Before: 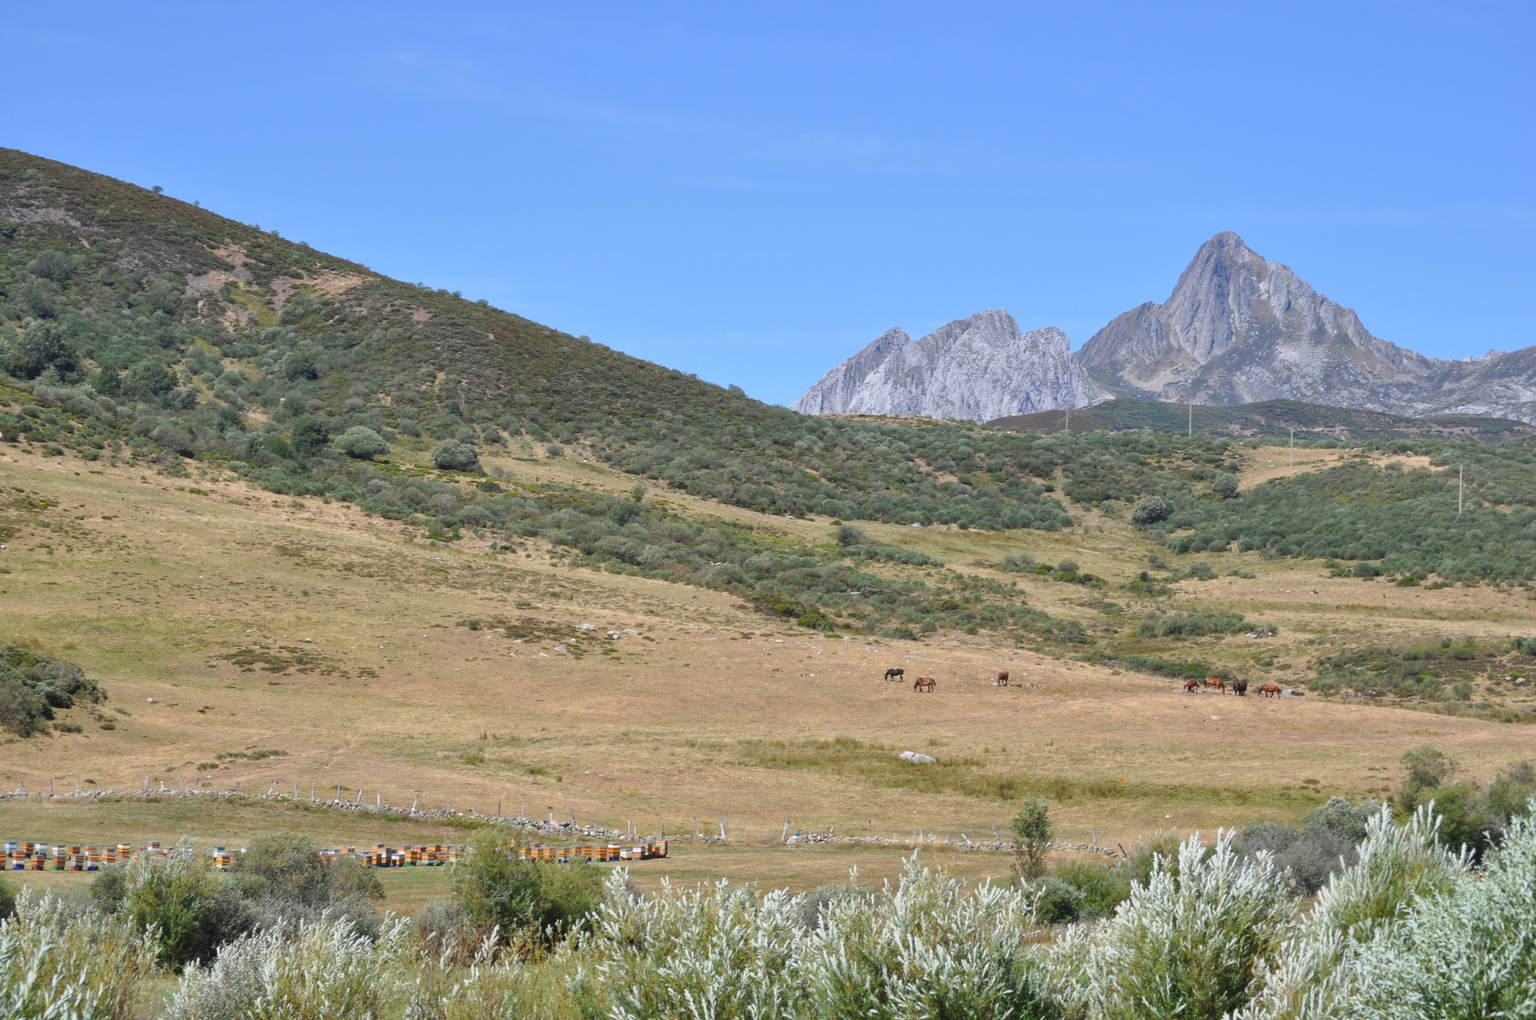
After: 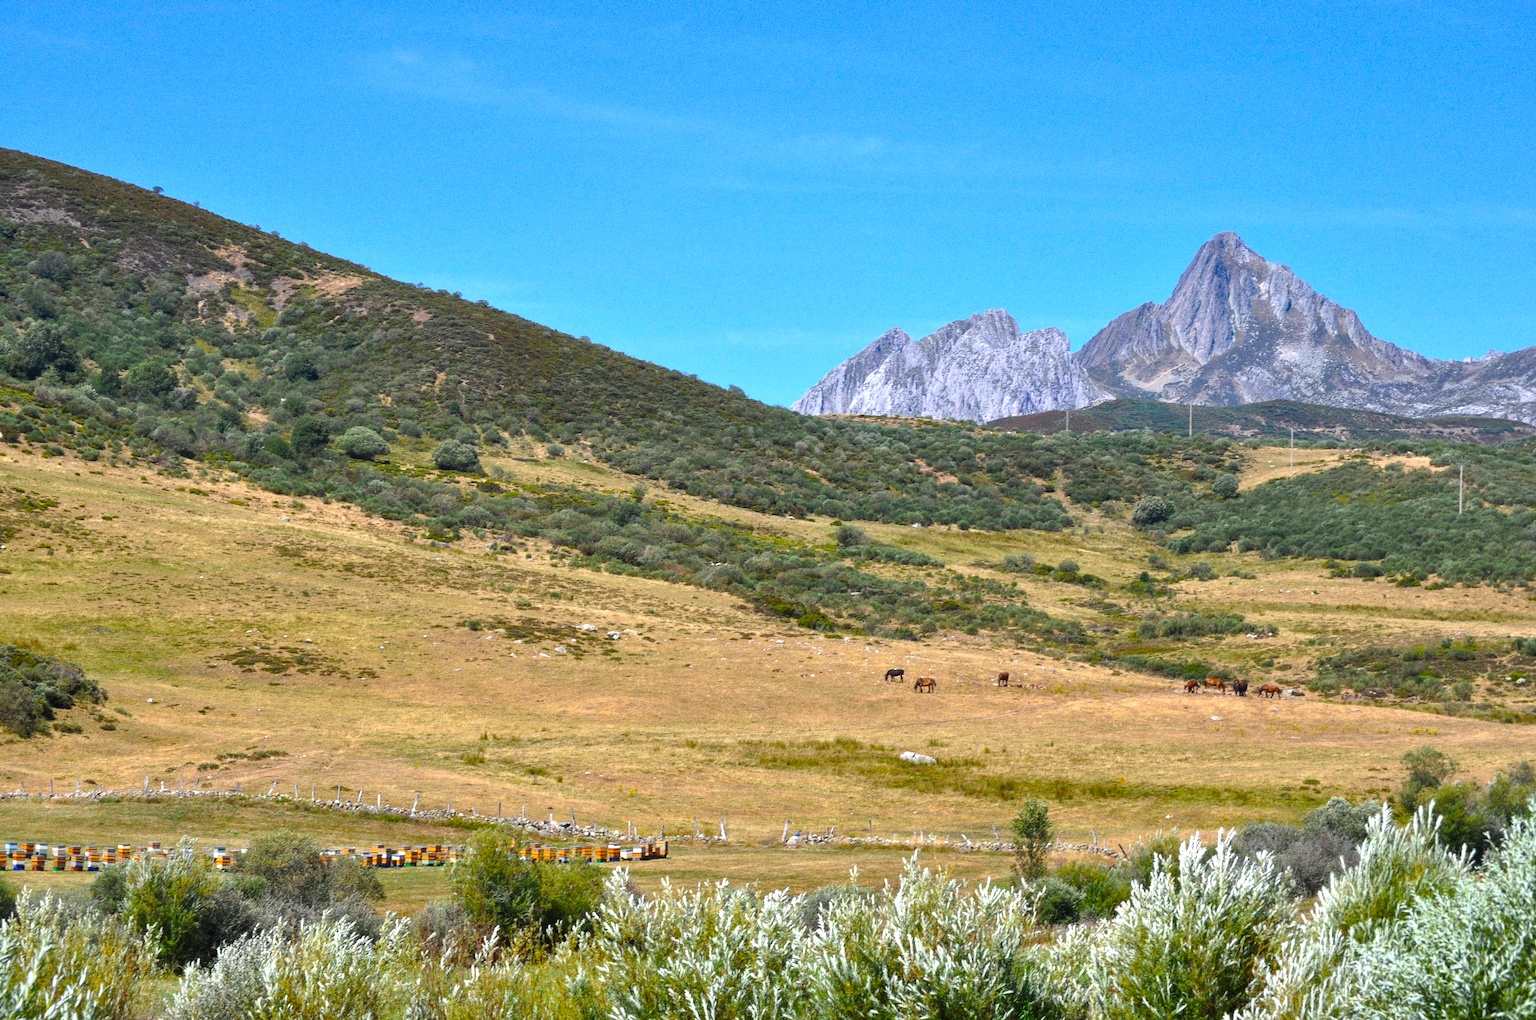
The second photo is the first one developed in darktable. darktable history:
color balance rgb: linear chroma grading › global chroma 9%, perceptual saturation grading › global saturation 36%, perceptual brilliance grading › global brilliance 15%, perceptual brilliance grading › shadows -35%, global vibrance 15%
local contrast: highlights 100%, shadows 100%, detail 120%, midtone range 0.2
grain: coarseness 0.09 ISO, strength 40%
